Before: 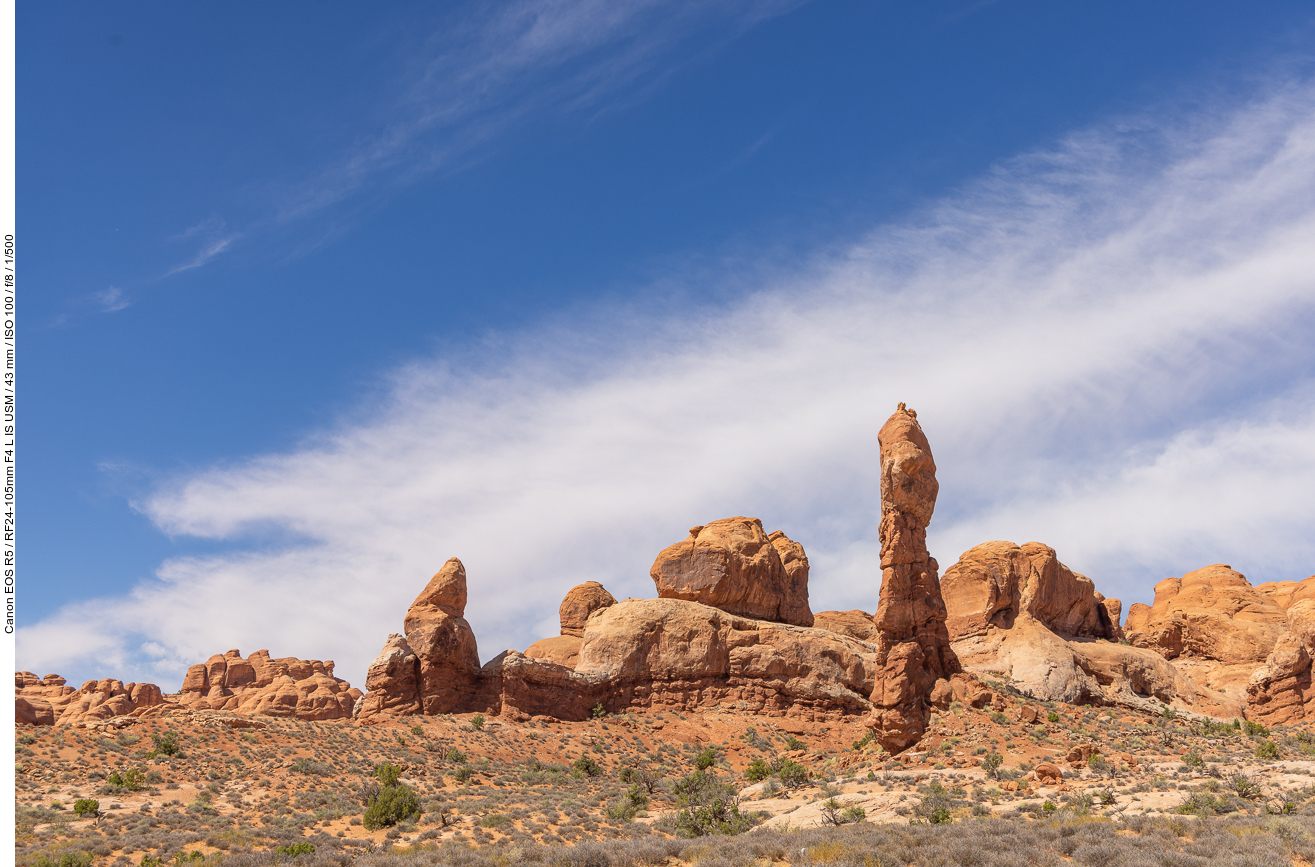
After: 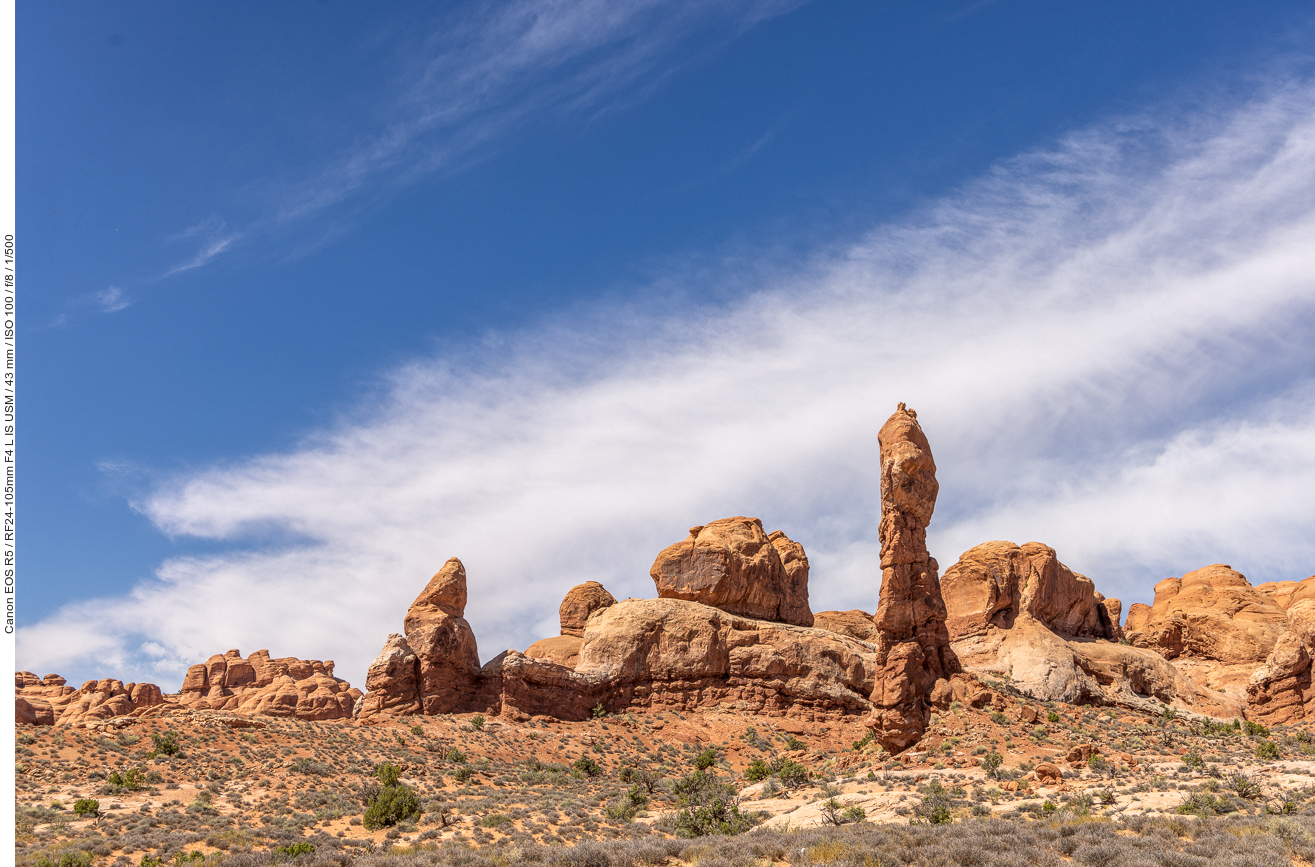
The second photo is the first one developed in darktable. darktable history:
local contrast: highlights 63%, detail 143%, midtone range 0.423
